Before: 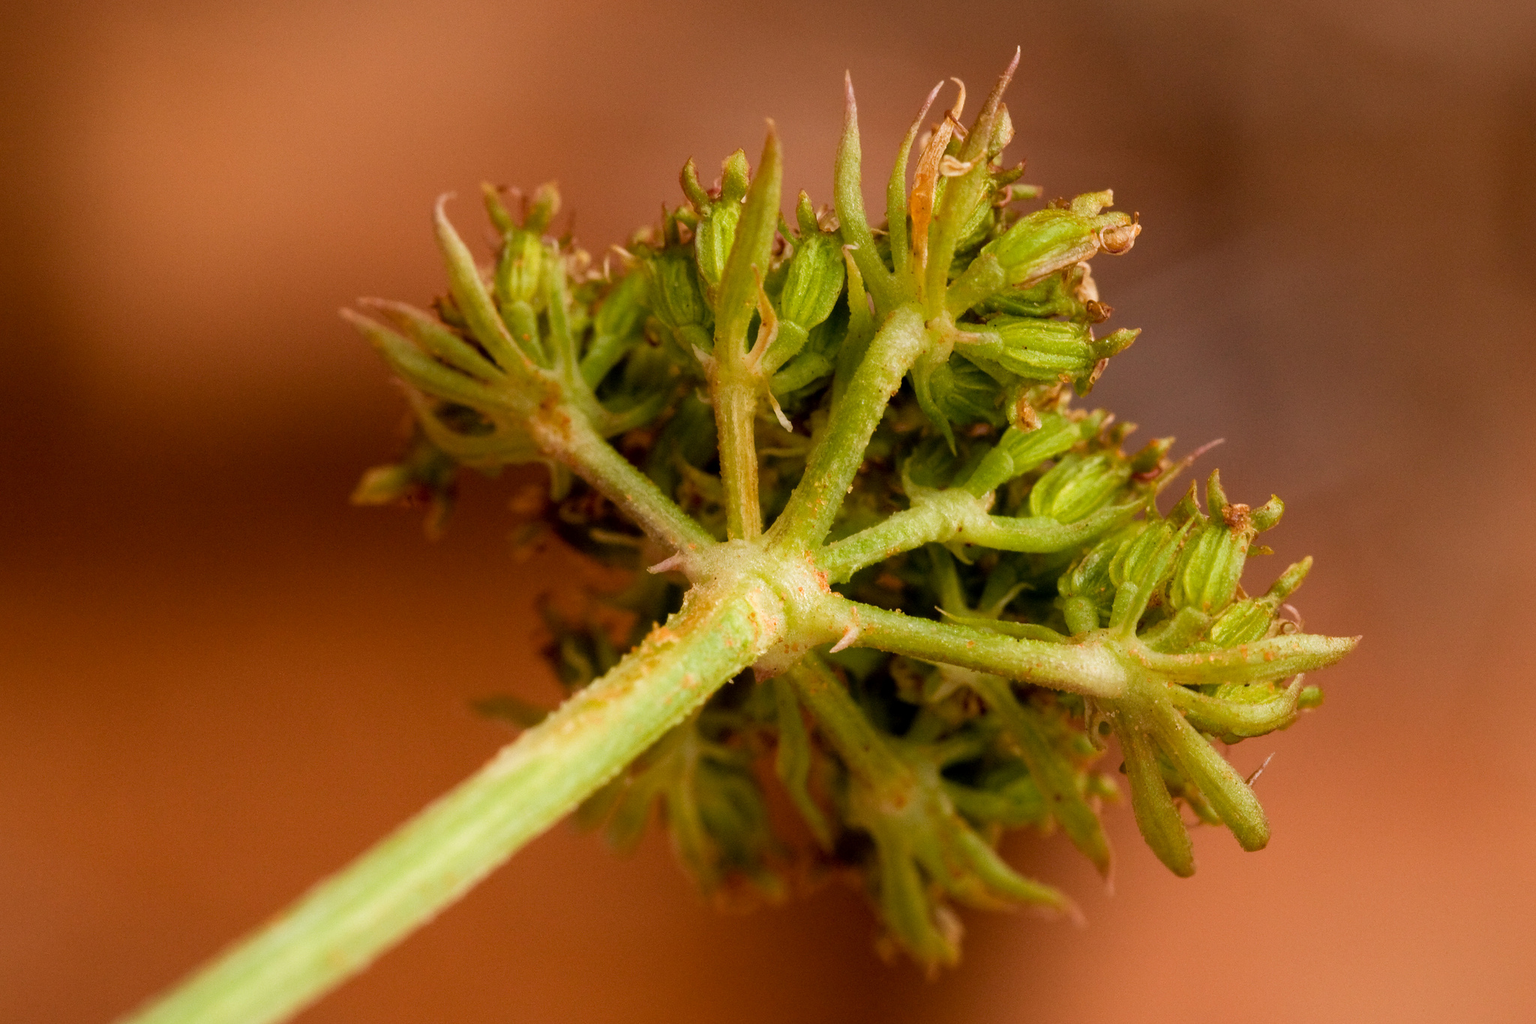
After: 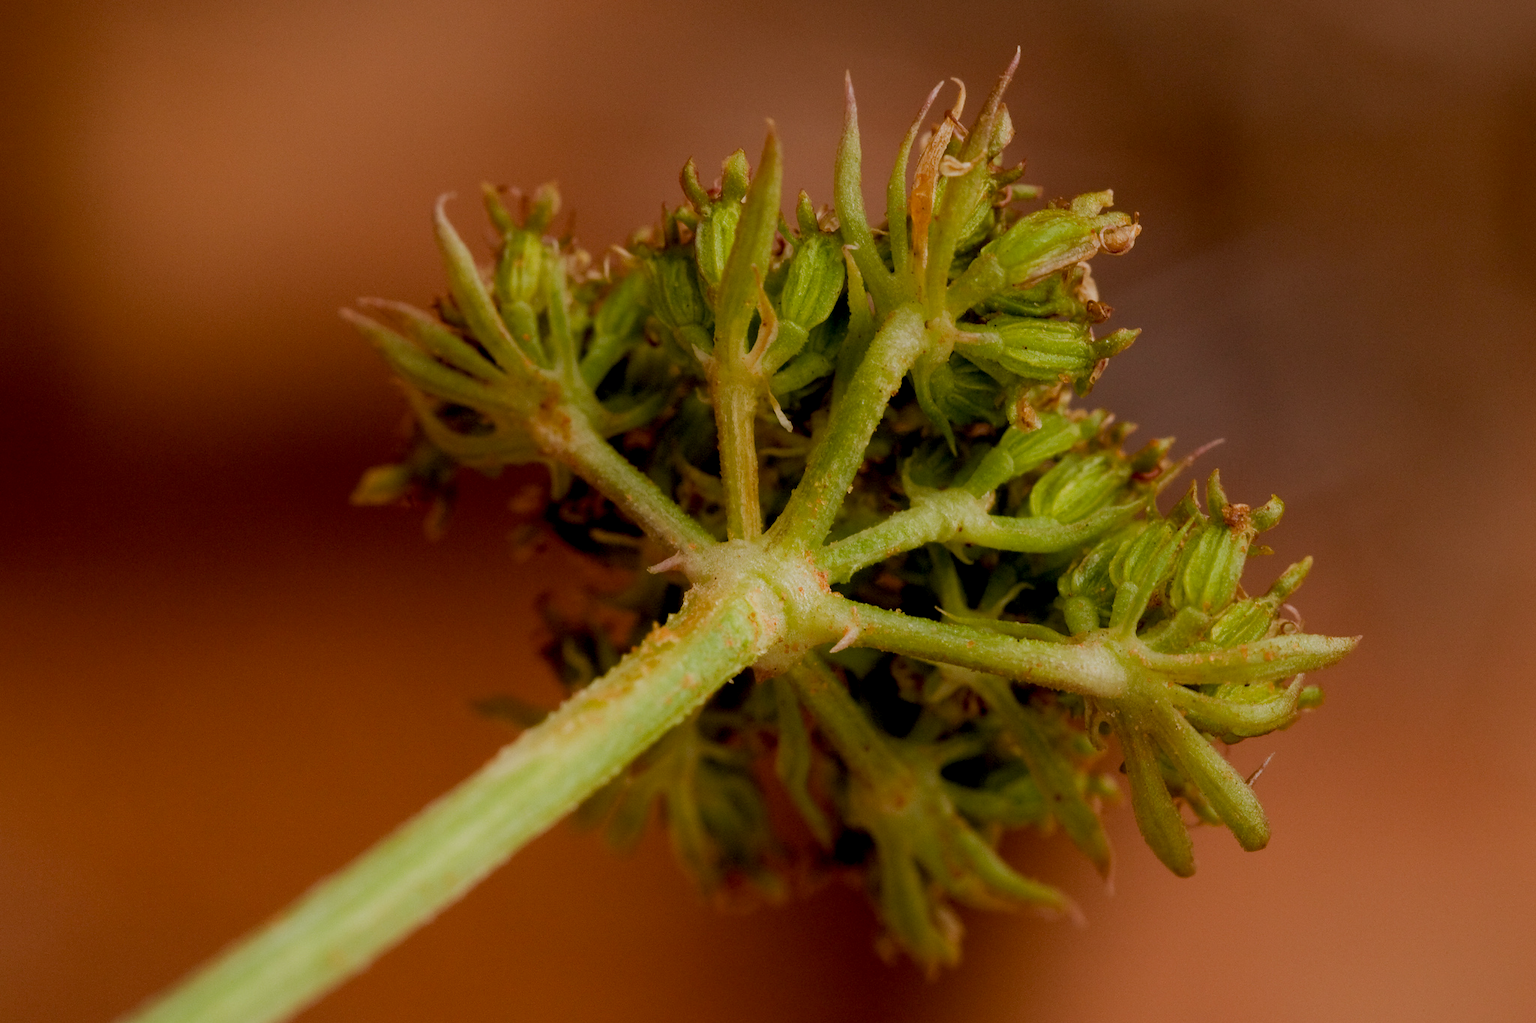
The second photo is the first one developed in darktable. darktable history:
exposure: black level correction 0.009, exposure -0.667 EV, compensate highlight preservation false
